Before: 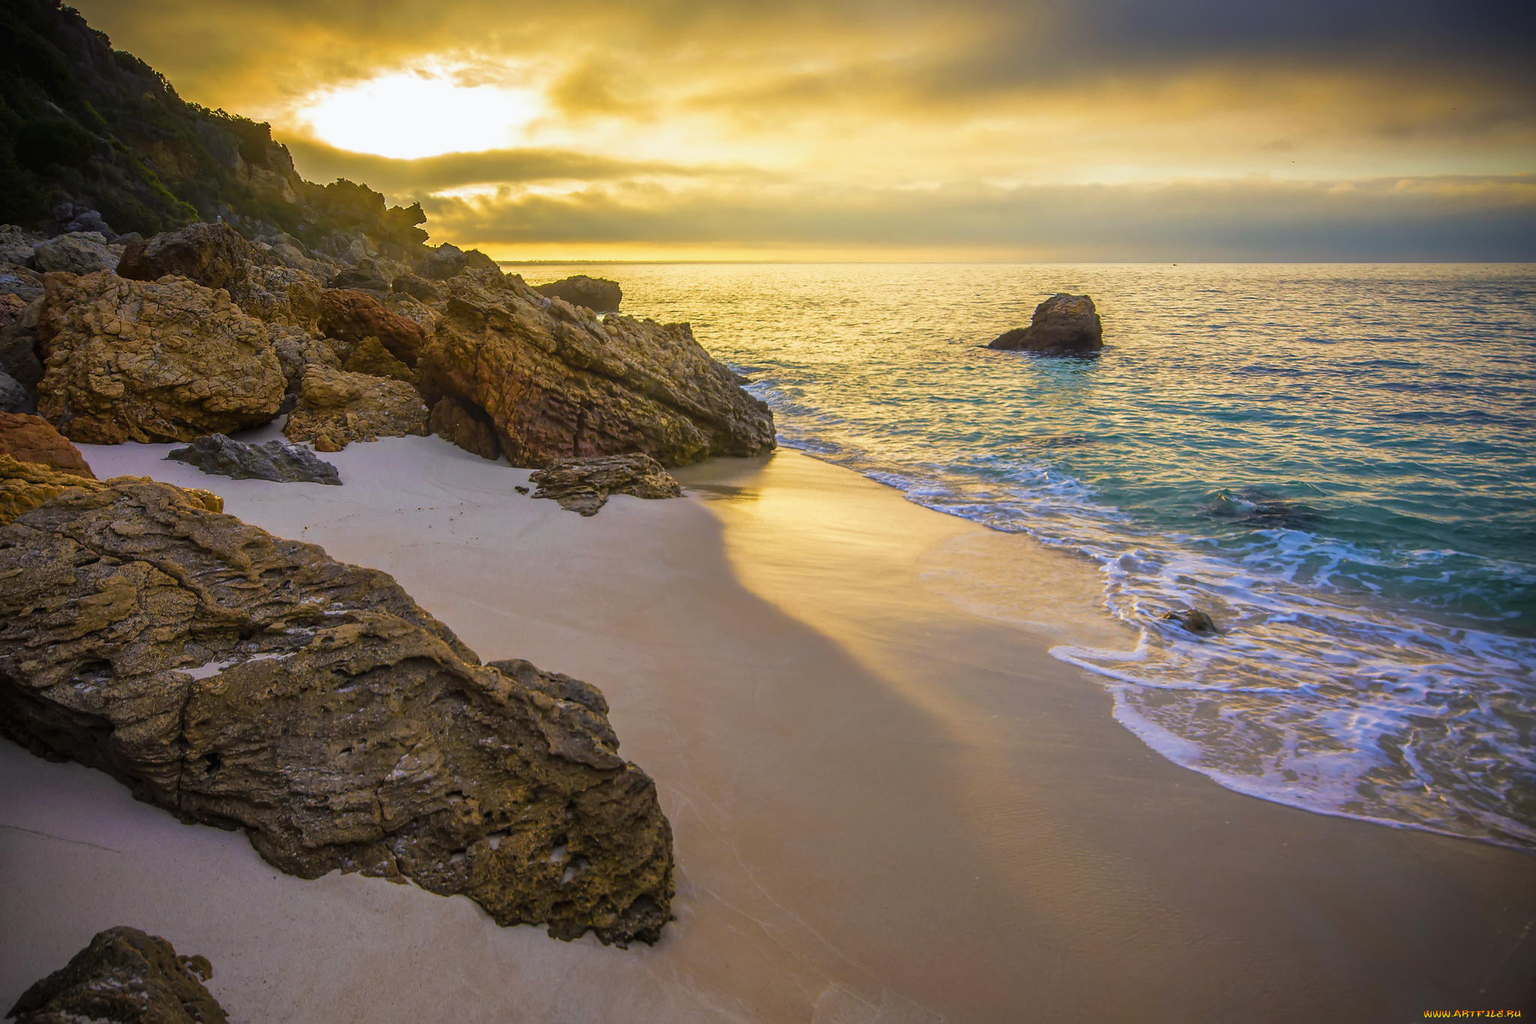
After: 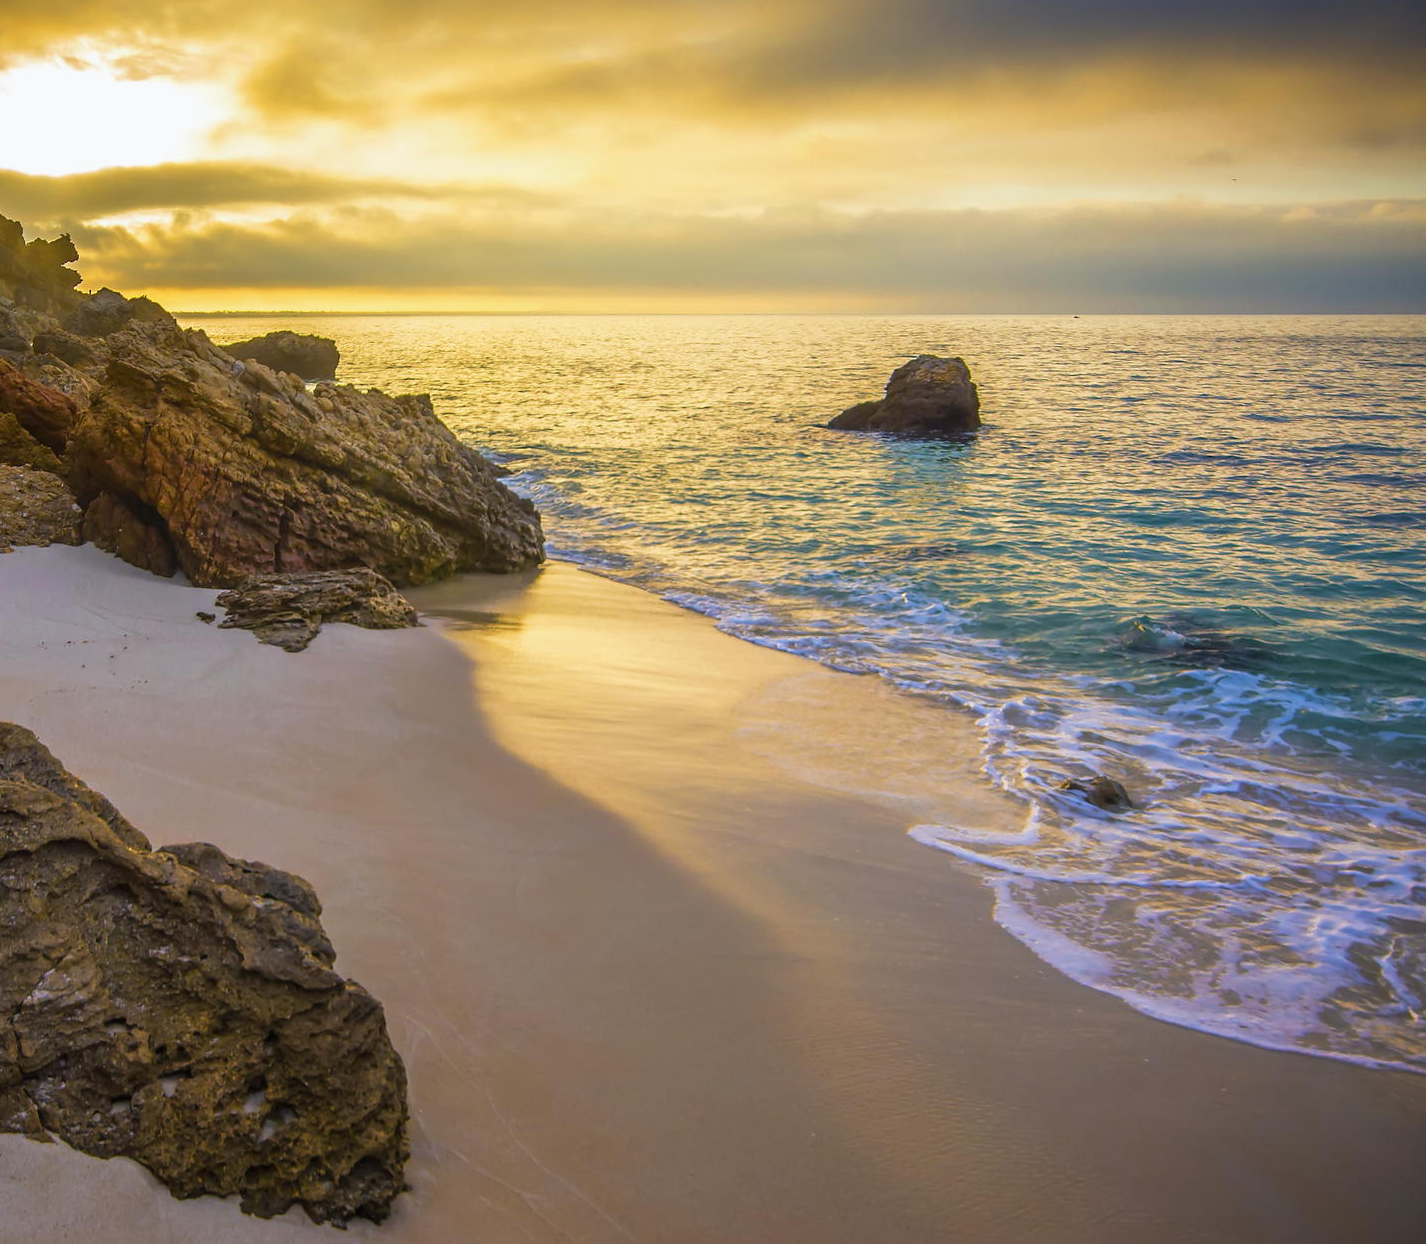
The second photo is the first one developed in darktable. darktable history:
crop and rotate: left 23.945%, top 2.679%, right 6.412%, bottom 6.129%
